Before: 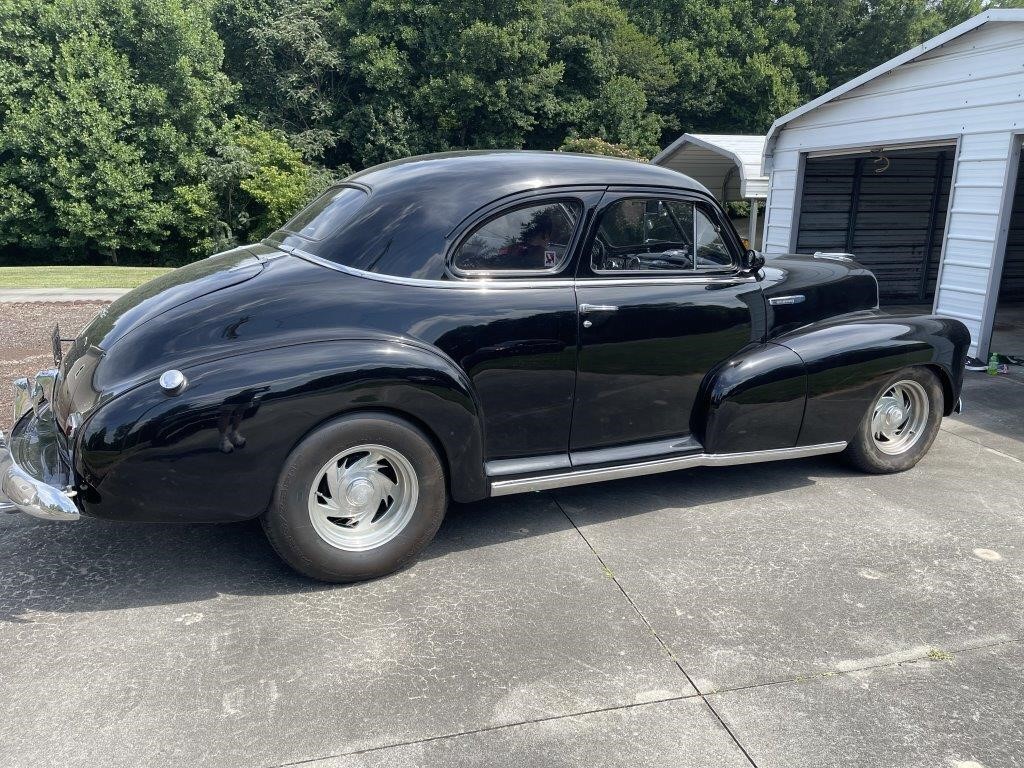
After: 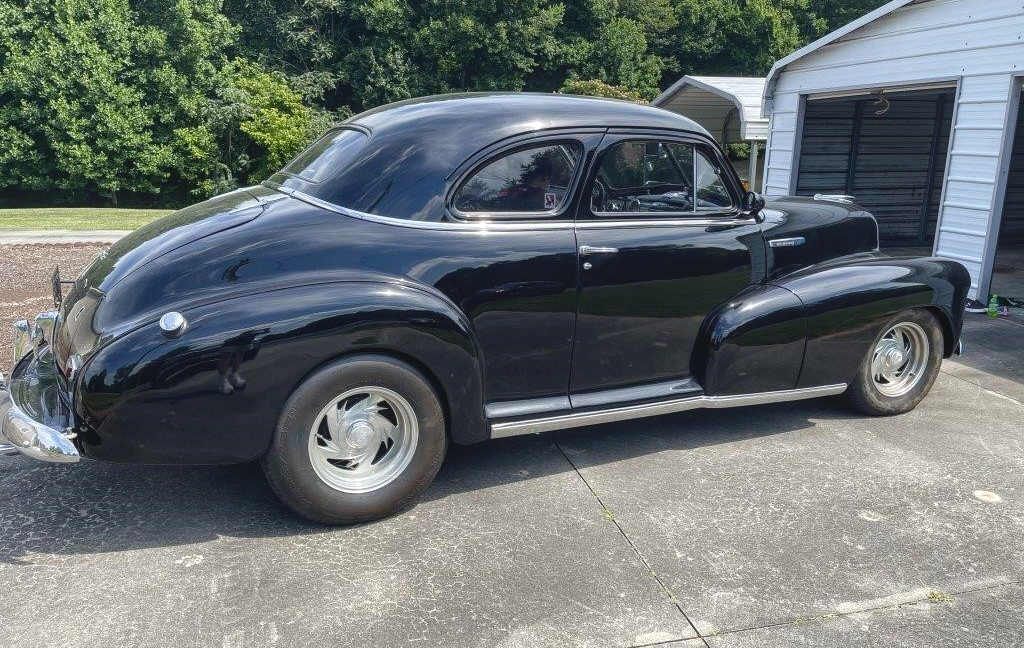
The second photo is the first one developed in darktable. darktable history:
local contrast: on, module defaults
color balance rgb: shadows lift › hue 86.28°, global offset › luminance 0.782%, perceptual saturation grading › global saturation 20%, perceptual saturation grading › highlights -25.437%, perceptual saturation grading › shadows 25.017%, global vibrance 18.932%
crop: top 7.614%, bottom 7.904%
